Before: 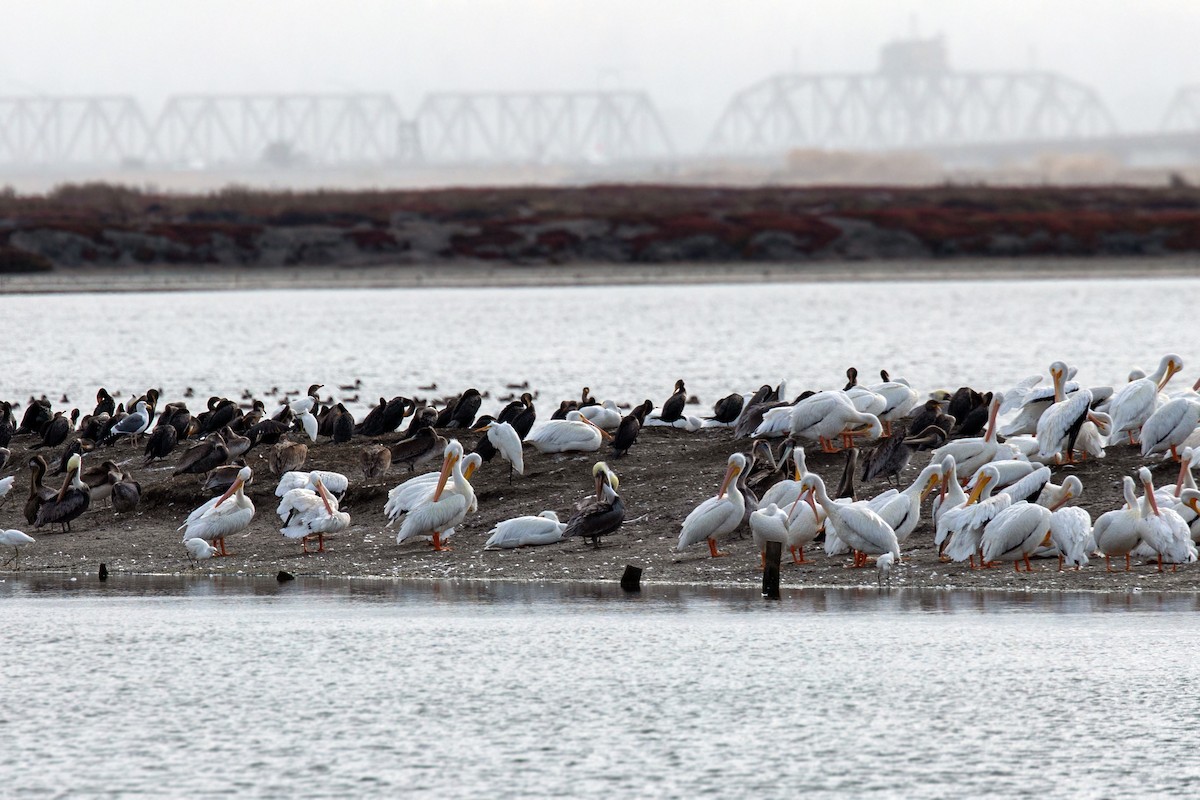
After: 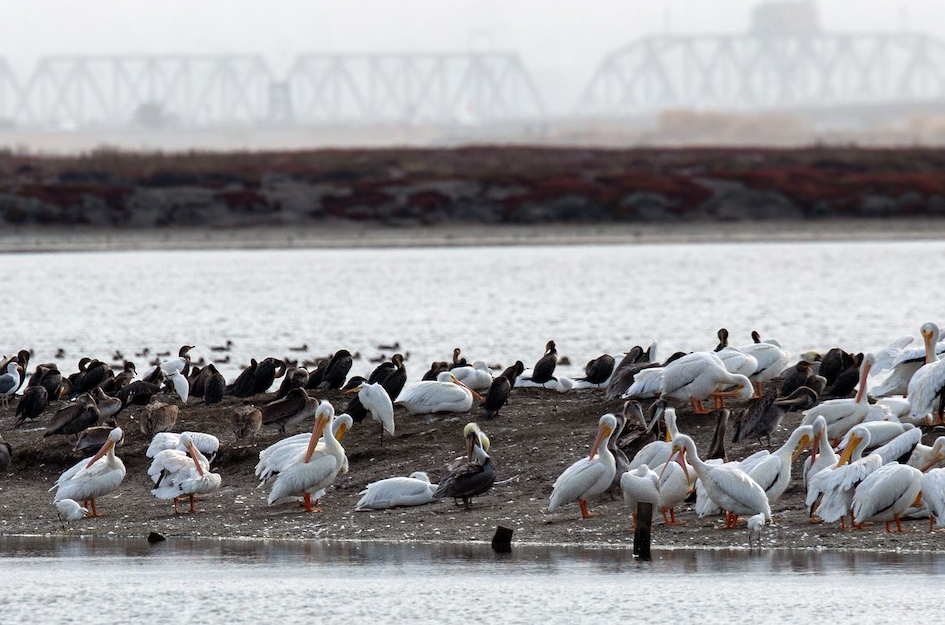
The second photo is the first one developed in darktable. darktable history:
crop and rotate: left 10.77%, top 5.1%, right 10.41%, bottom 16.76%
shadows and highlights: shadows 30.86, highlights 0, soften with gaussian
